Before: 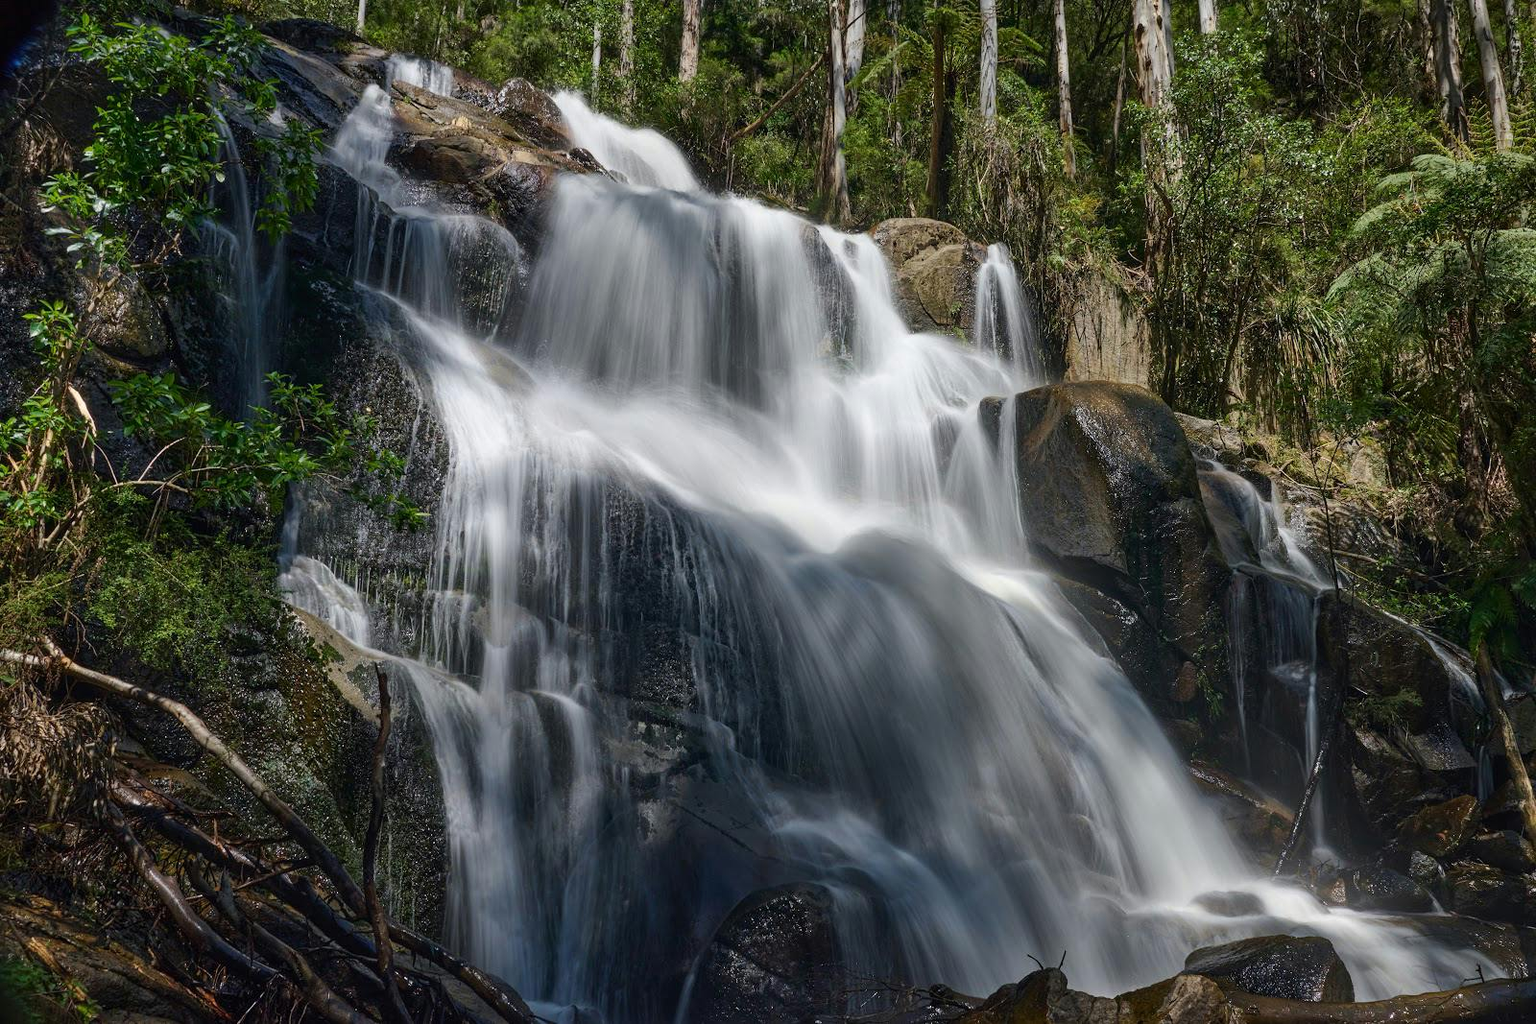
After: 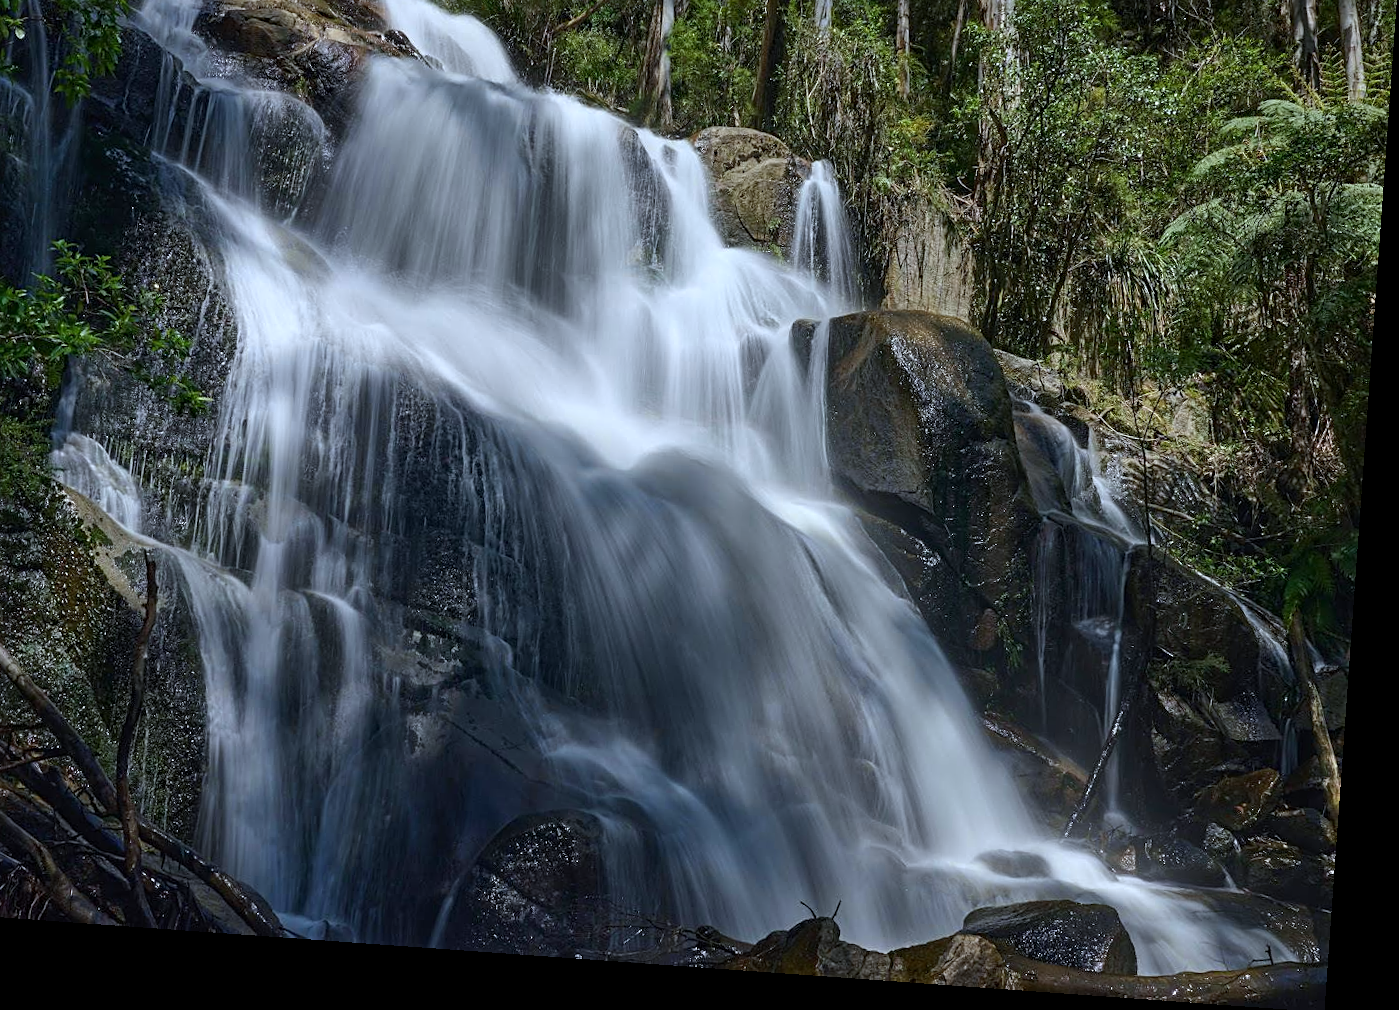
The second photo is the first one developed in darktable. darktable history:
white balance: red 0.924, blue 1.095
crop: left 16.315%, top 14.246%
sharpen: radius 2.529, amount 0.323
rotate and perspective: rotation 4.1°, automatic cropping off
